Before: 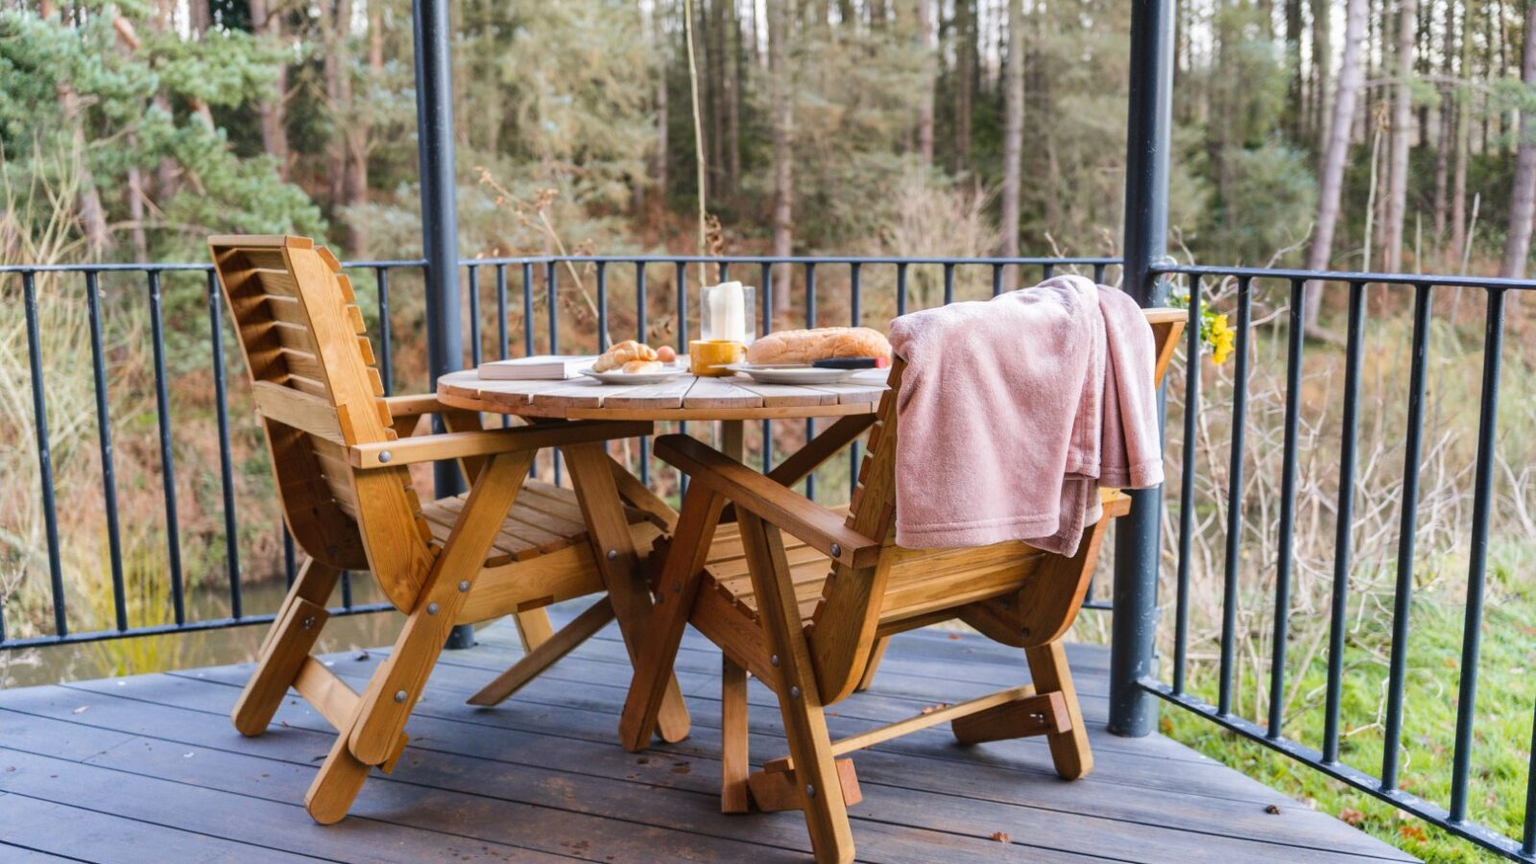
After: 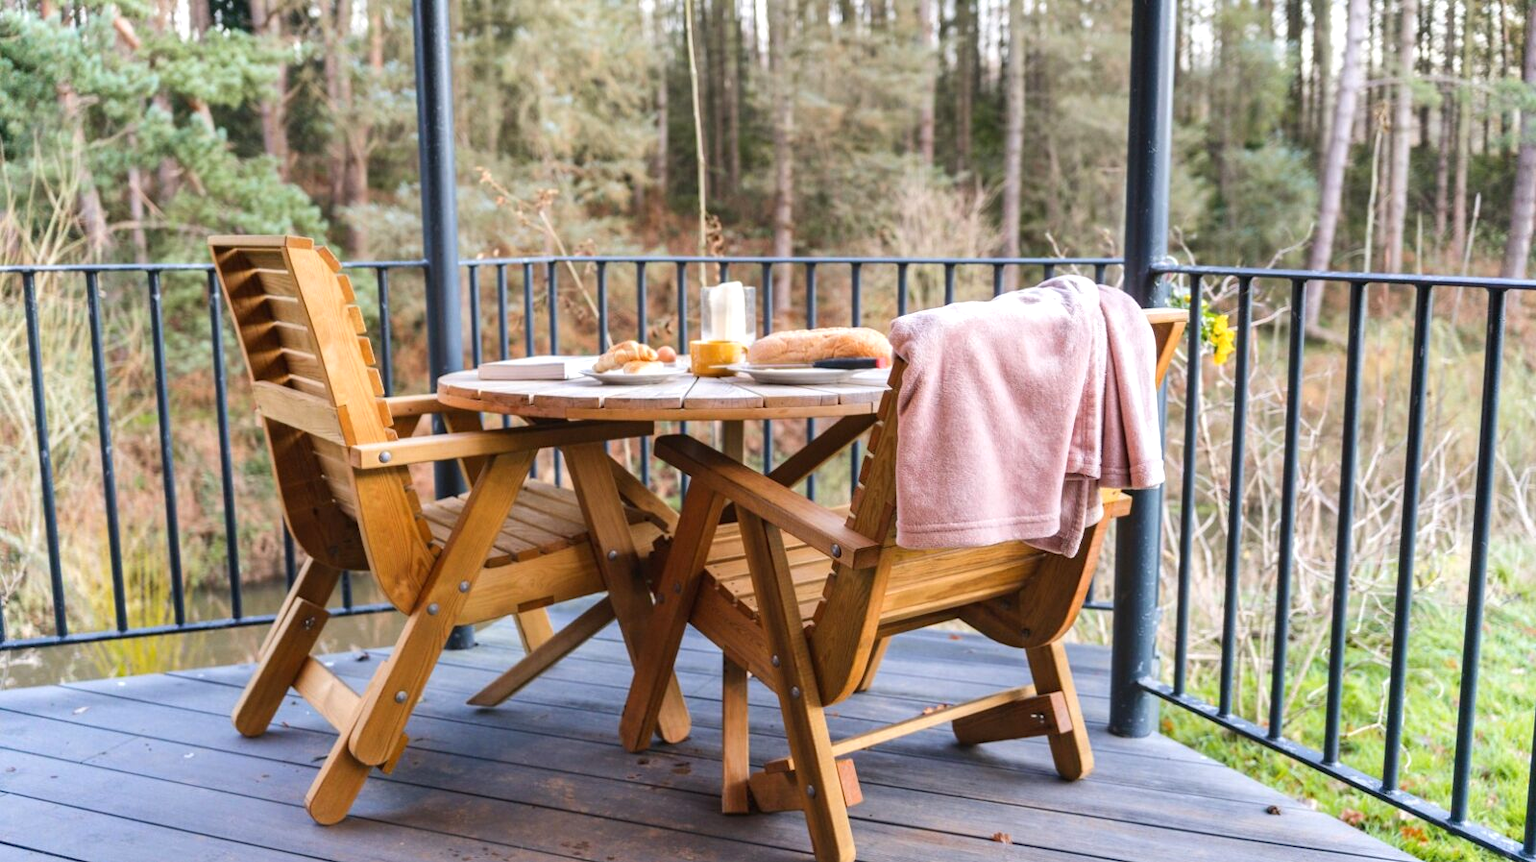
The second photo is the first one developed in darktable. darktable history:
exposure: exposure 0.29 EV, compensate highlight preservation false
color correction: saturation 0.99
crop: top 0.05%, bottom 0.098%
